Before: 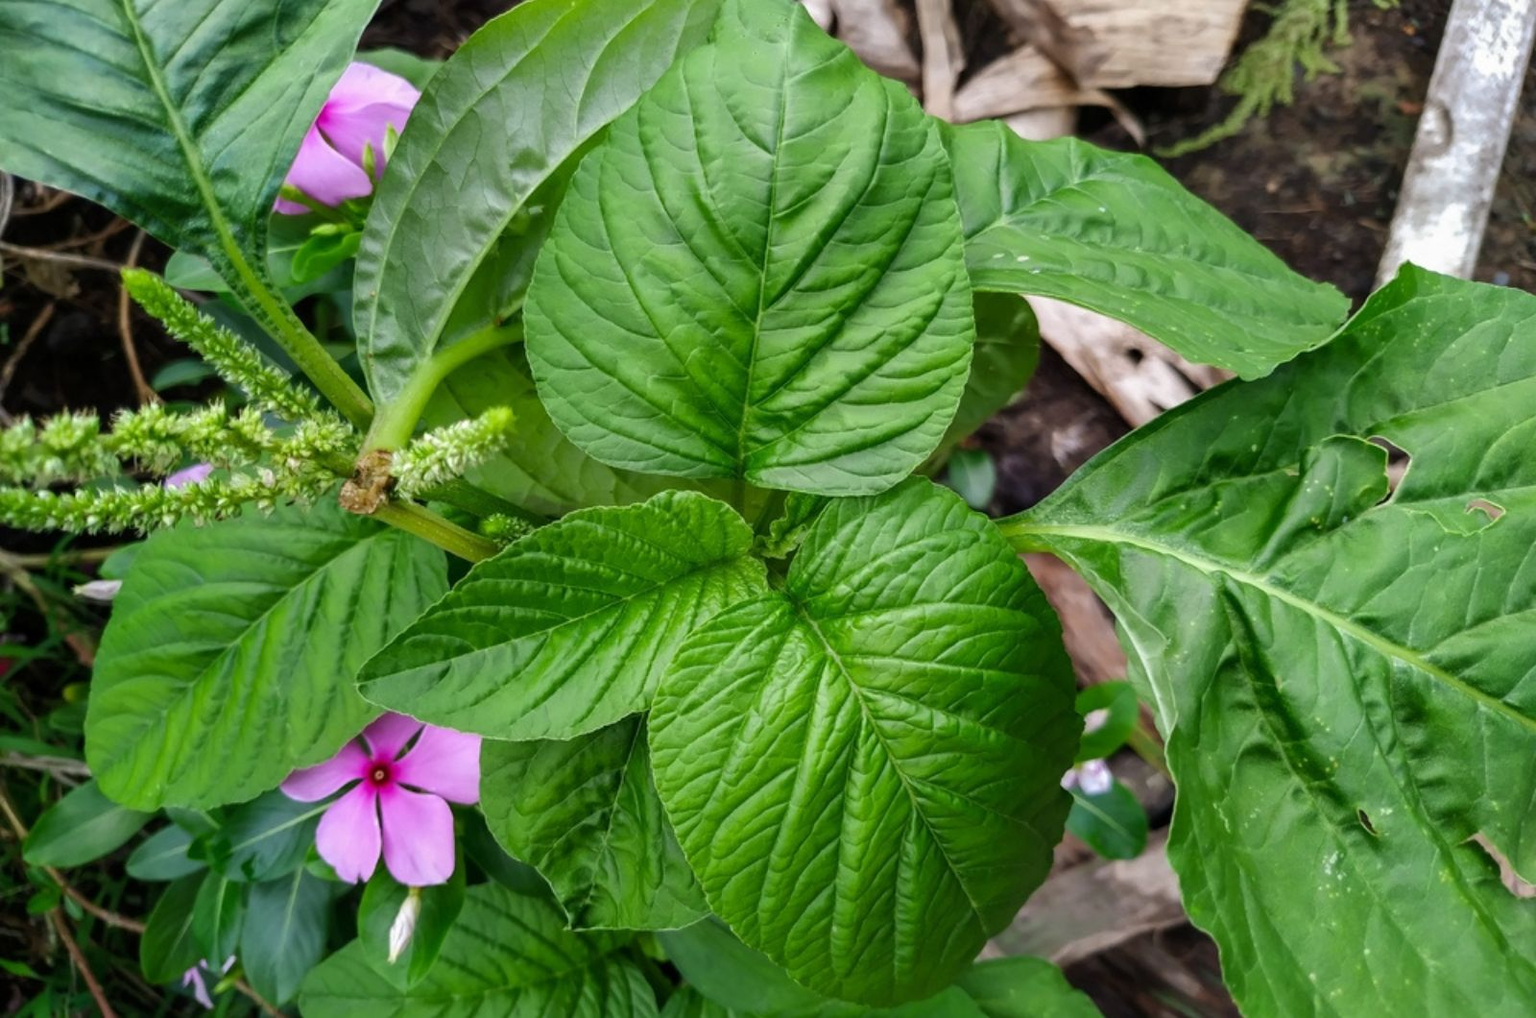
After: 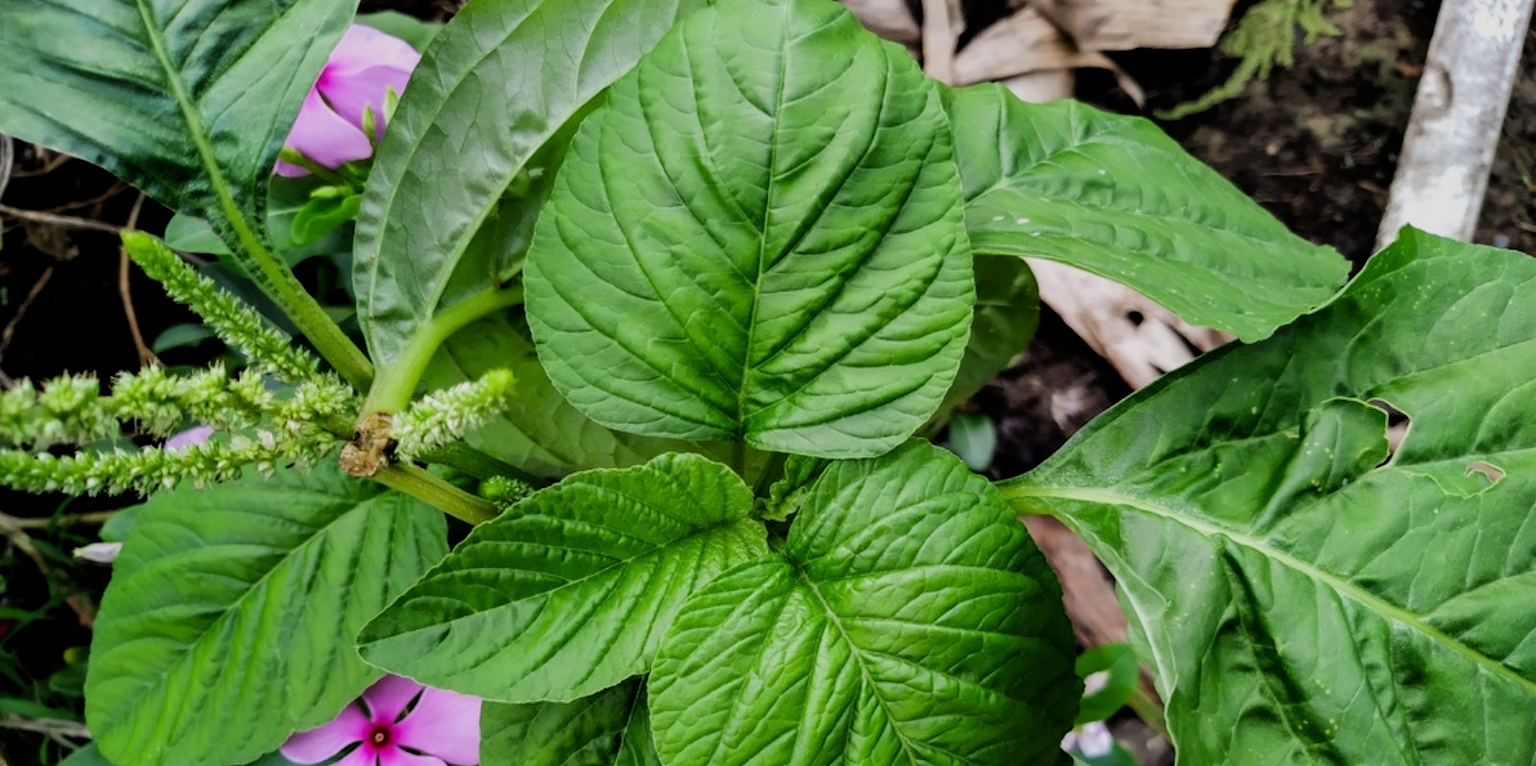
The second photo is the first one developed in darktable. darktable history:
filmic rgb: black relative exposure -5.12 EV, white relative exposure 3.95 EV, hardness 2.91, contrast 1.188, highlights saturation mix -29.26%
crop: top 3.716%, bottom 20.908%
